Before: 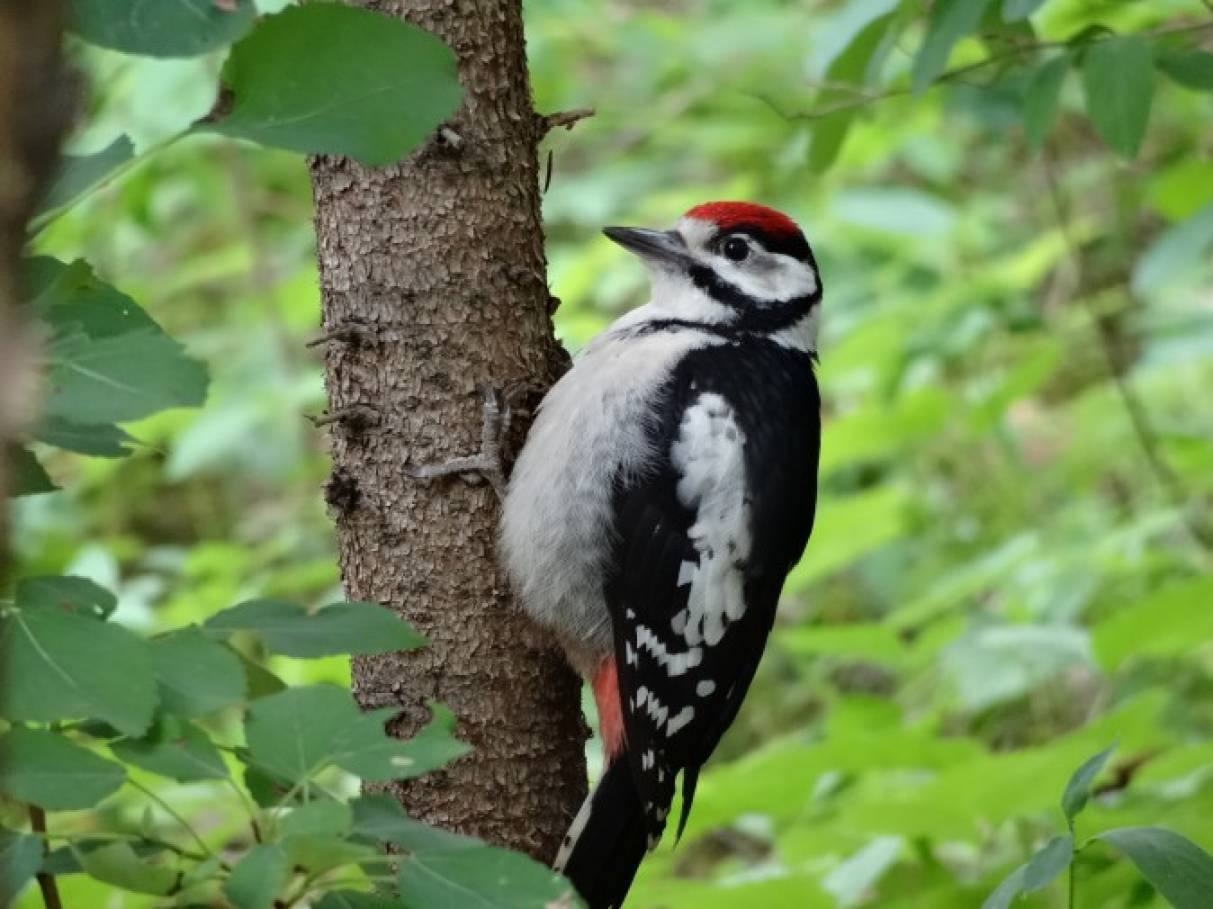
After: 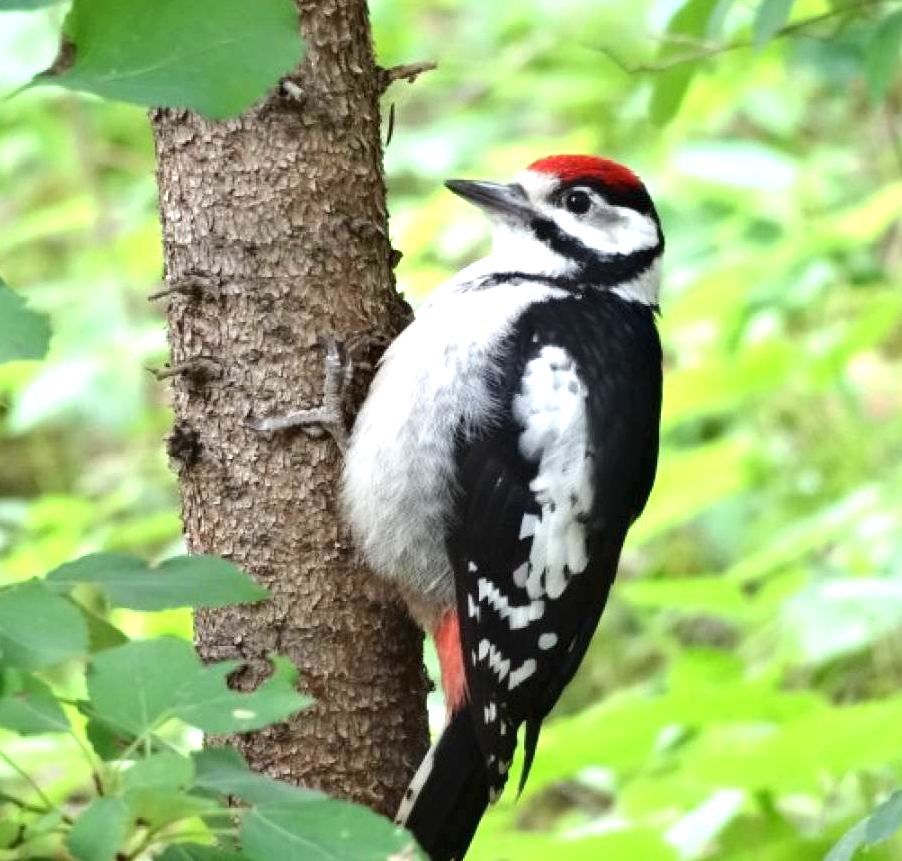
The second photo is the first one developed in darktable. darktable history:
crop and rotate: left 13.05%, top 5.251%, right 12.546%
exposure: black level correction 0, exposure 1.102 EV, compensate exposure bias true, compensate highlight preservation false
